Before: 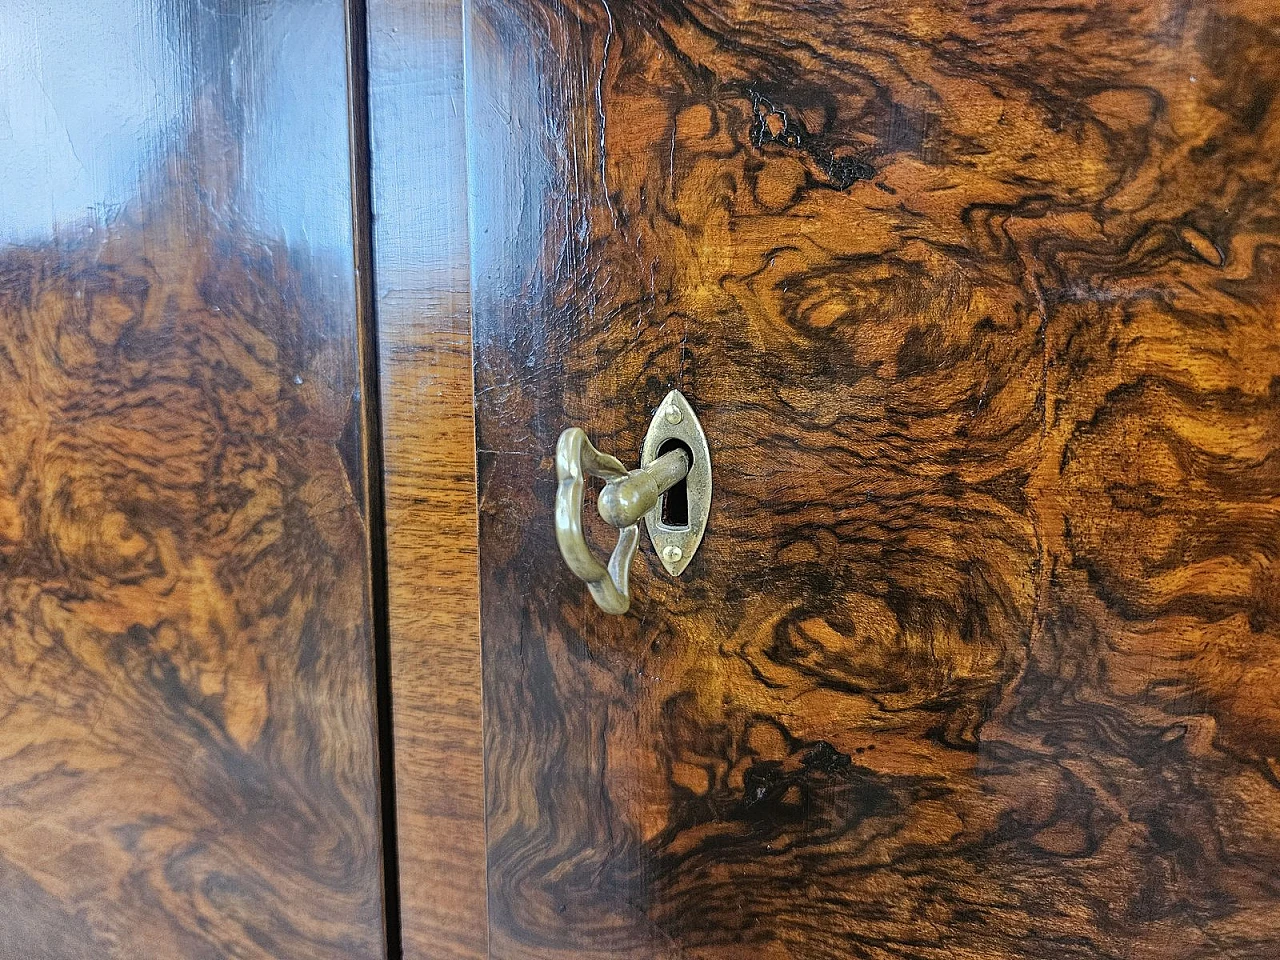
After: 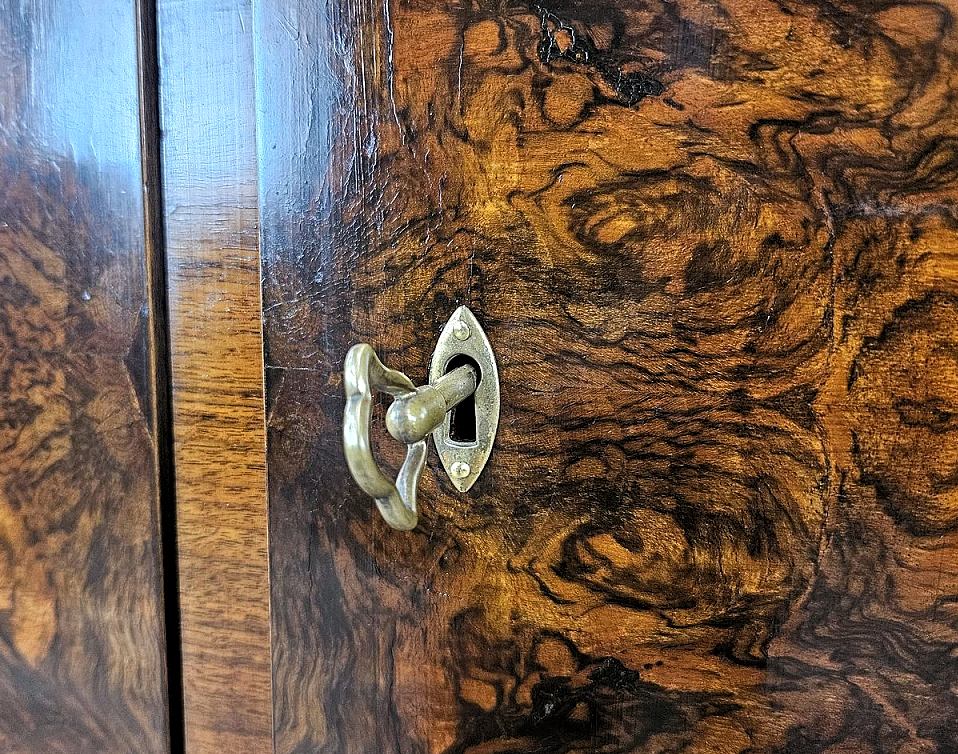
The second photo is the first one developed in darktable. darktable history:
levels: levels [0.052, 0.496, 0.908]
crop: left 16.587%, top 8.809%, right 8.508%, bottom 12.594%
